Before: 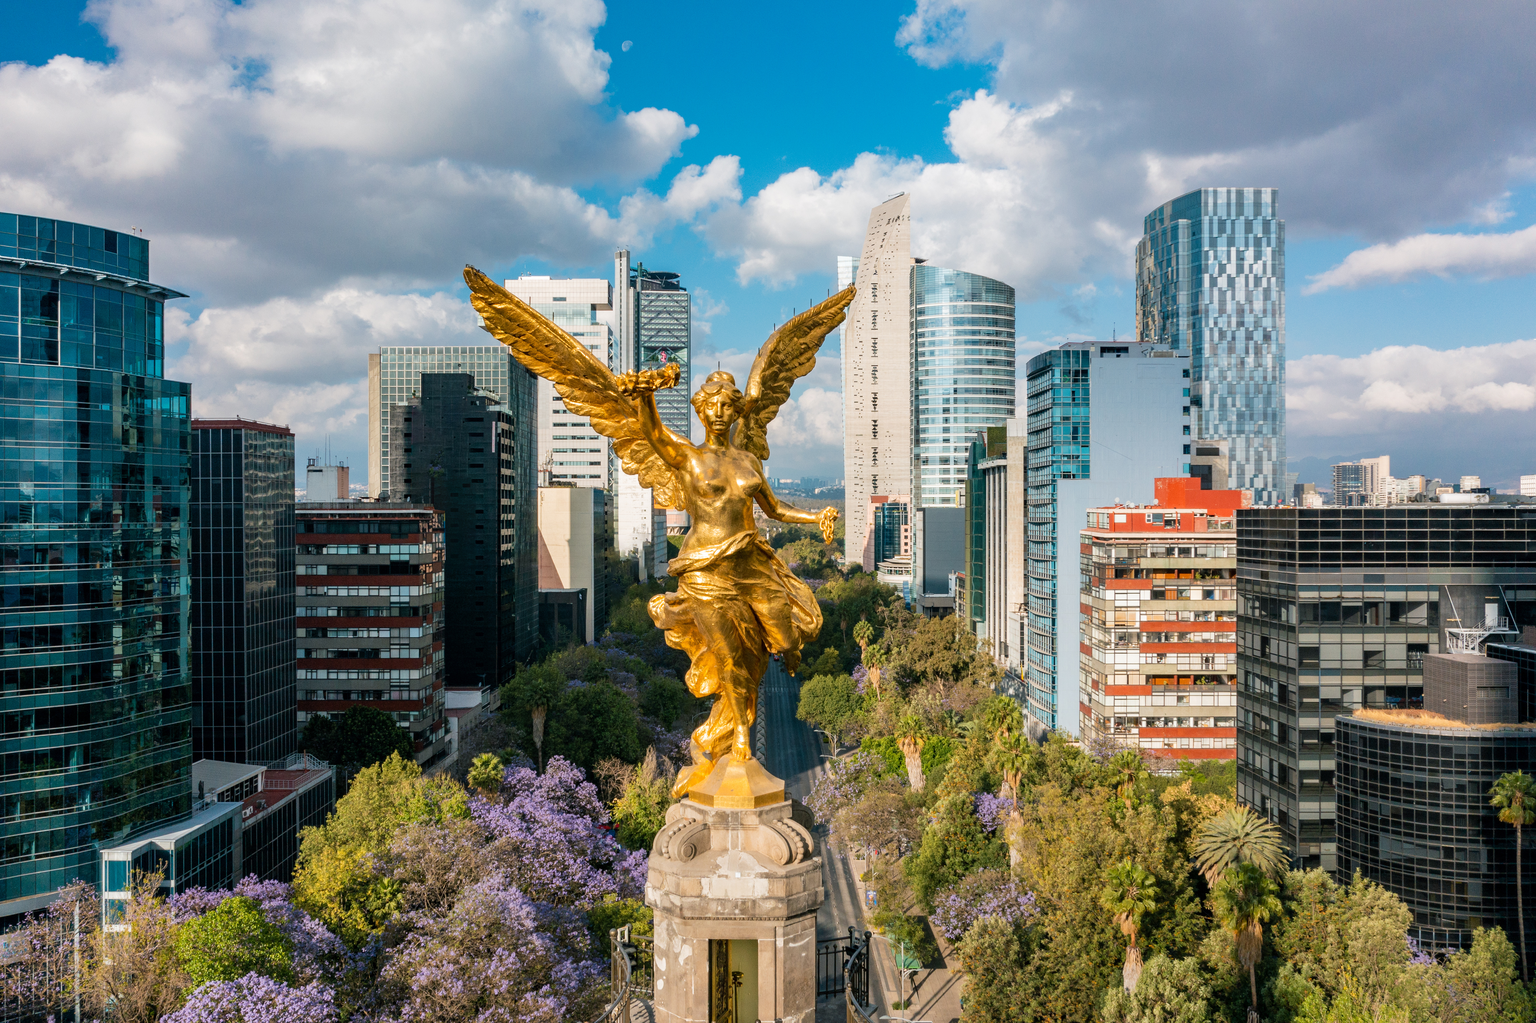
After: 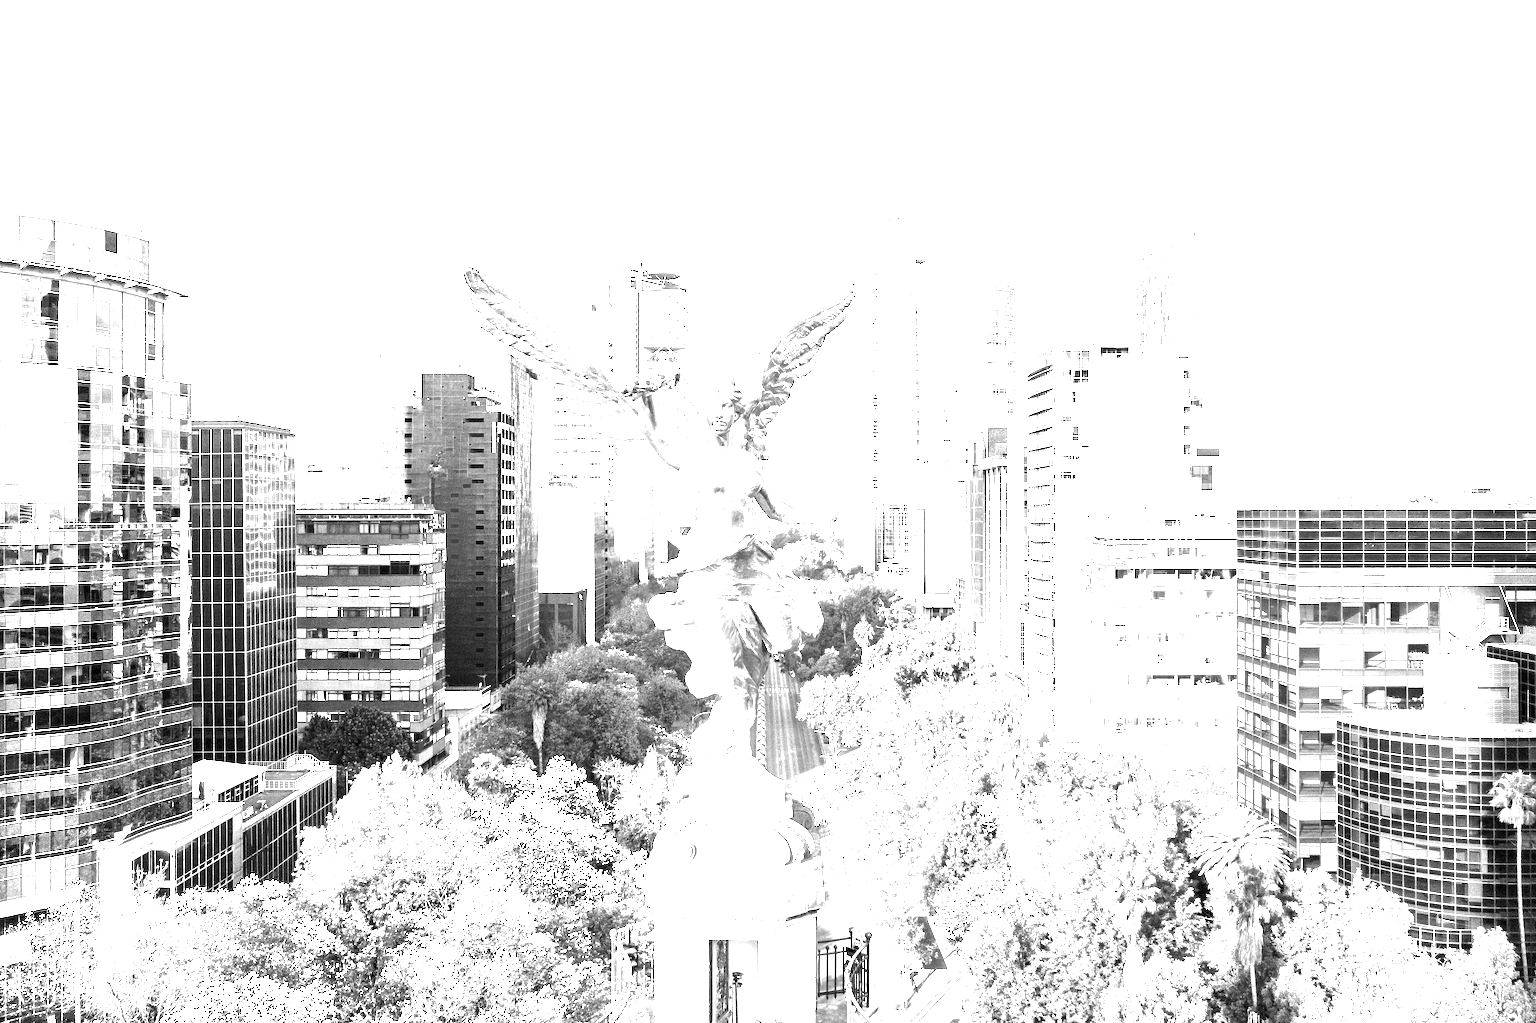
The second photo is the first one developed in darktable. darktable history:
exposure: exposure 3.037 EV, compensate exposure bias true, compensate highlight preservation false
color zones: curves: ch0 [(0, 0.613) (0.01, 0.613) (0.245, 0.448) (0.498, 0.529) (0.642, 0.665) (0.879, 0.777) (0.99, 0.613)]; ch1 [(0, 0) (0.143, 0) (0.286, 0) (0.429, 0) (0.571, 0) (0.714, 0) (0.857, 0)]
